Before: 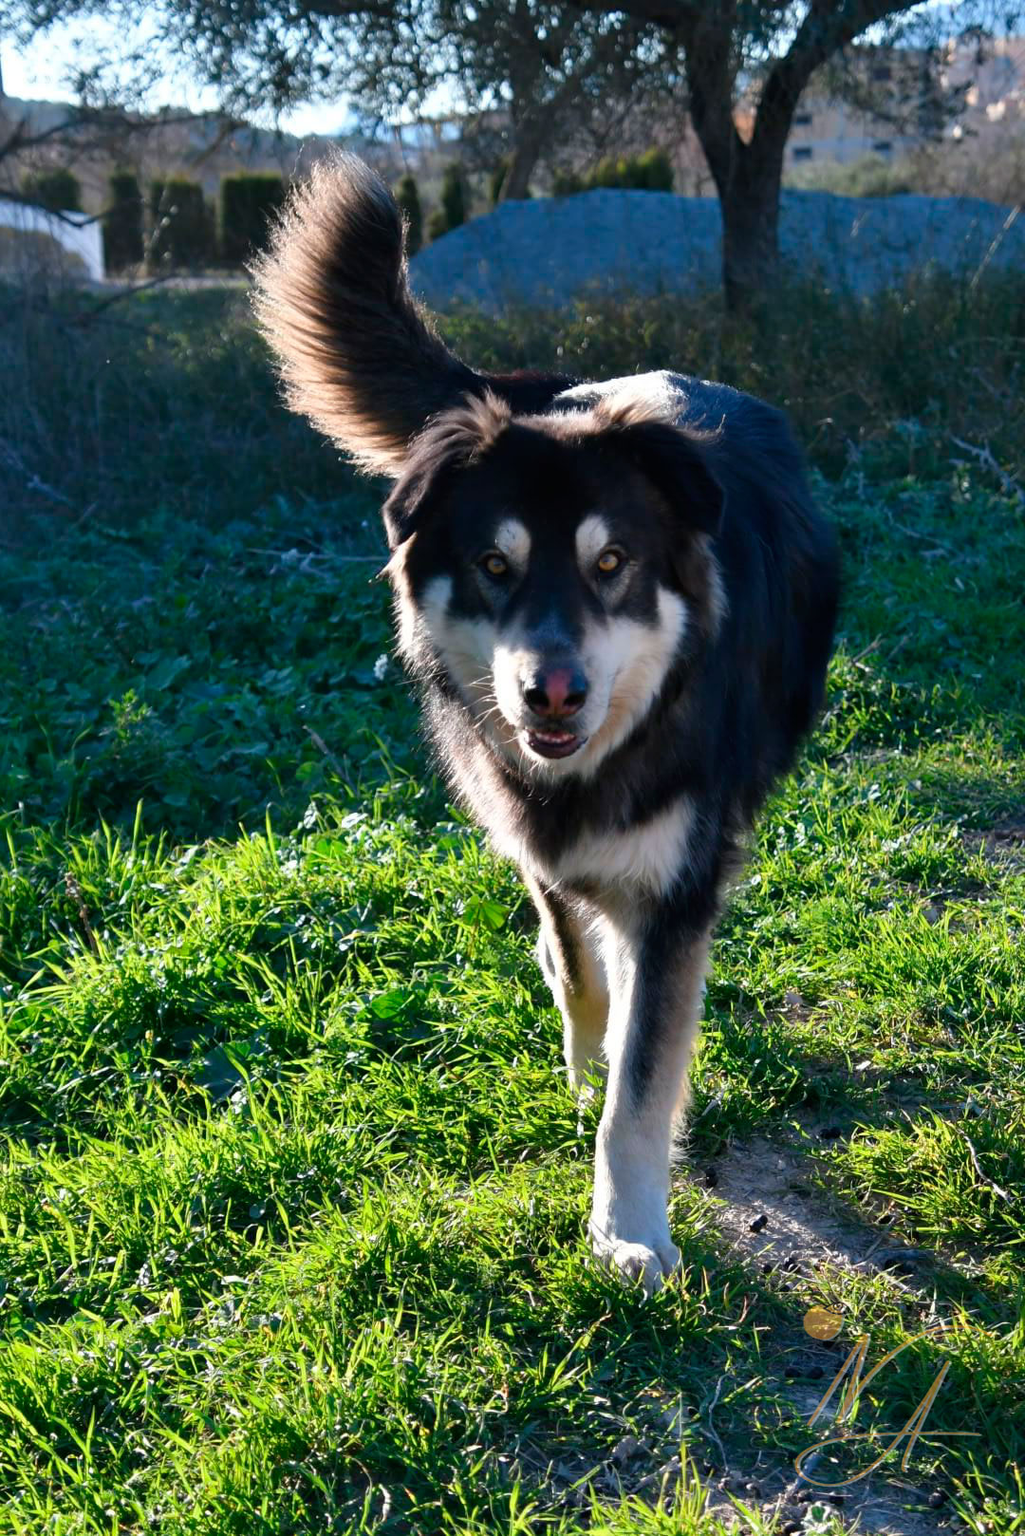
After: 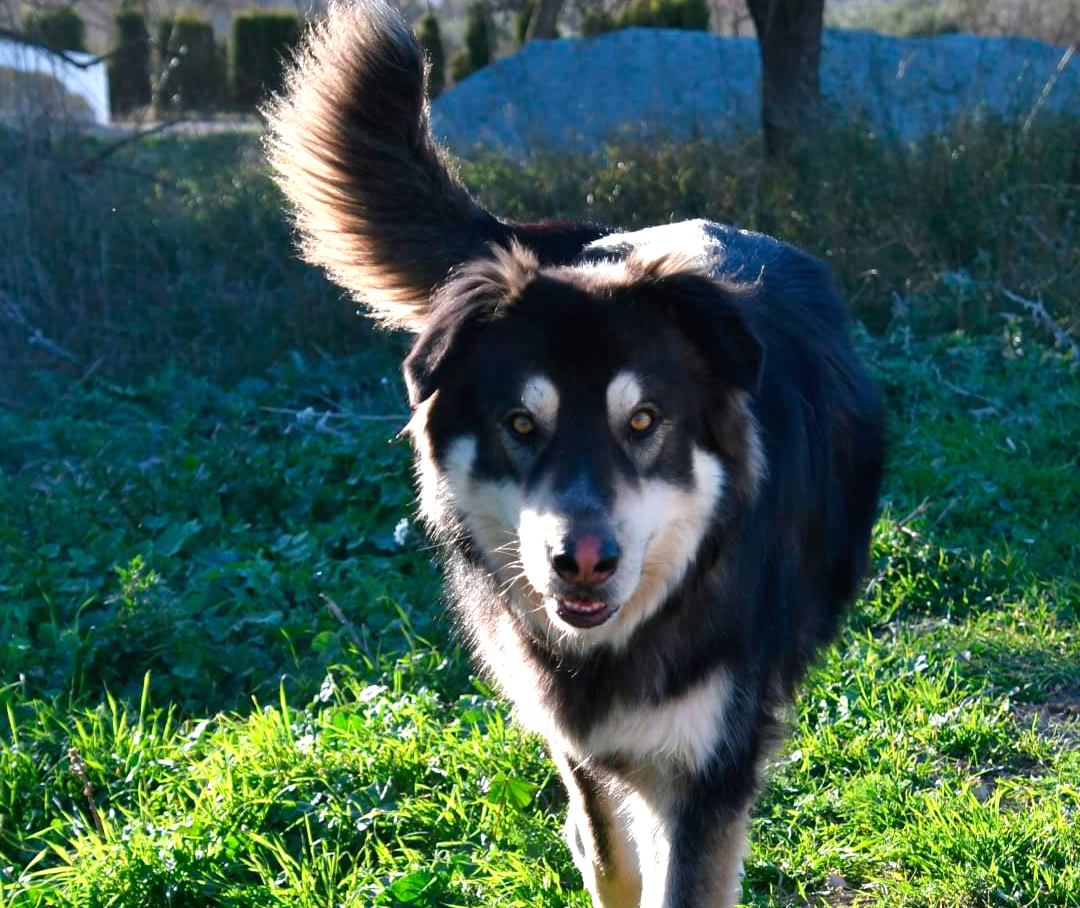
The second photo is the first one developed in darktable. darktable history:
exposure: black level correction 0, exposure 0.5 EV, compensate exposure bias true, compensate highlight preservation false
crop and rotate: top 10.605%, bottom 33.274%
